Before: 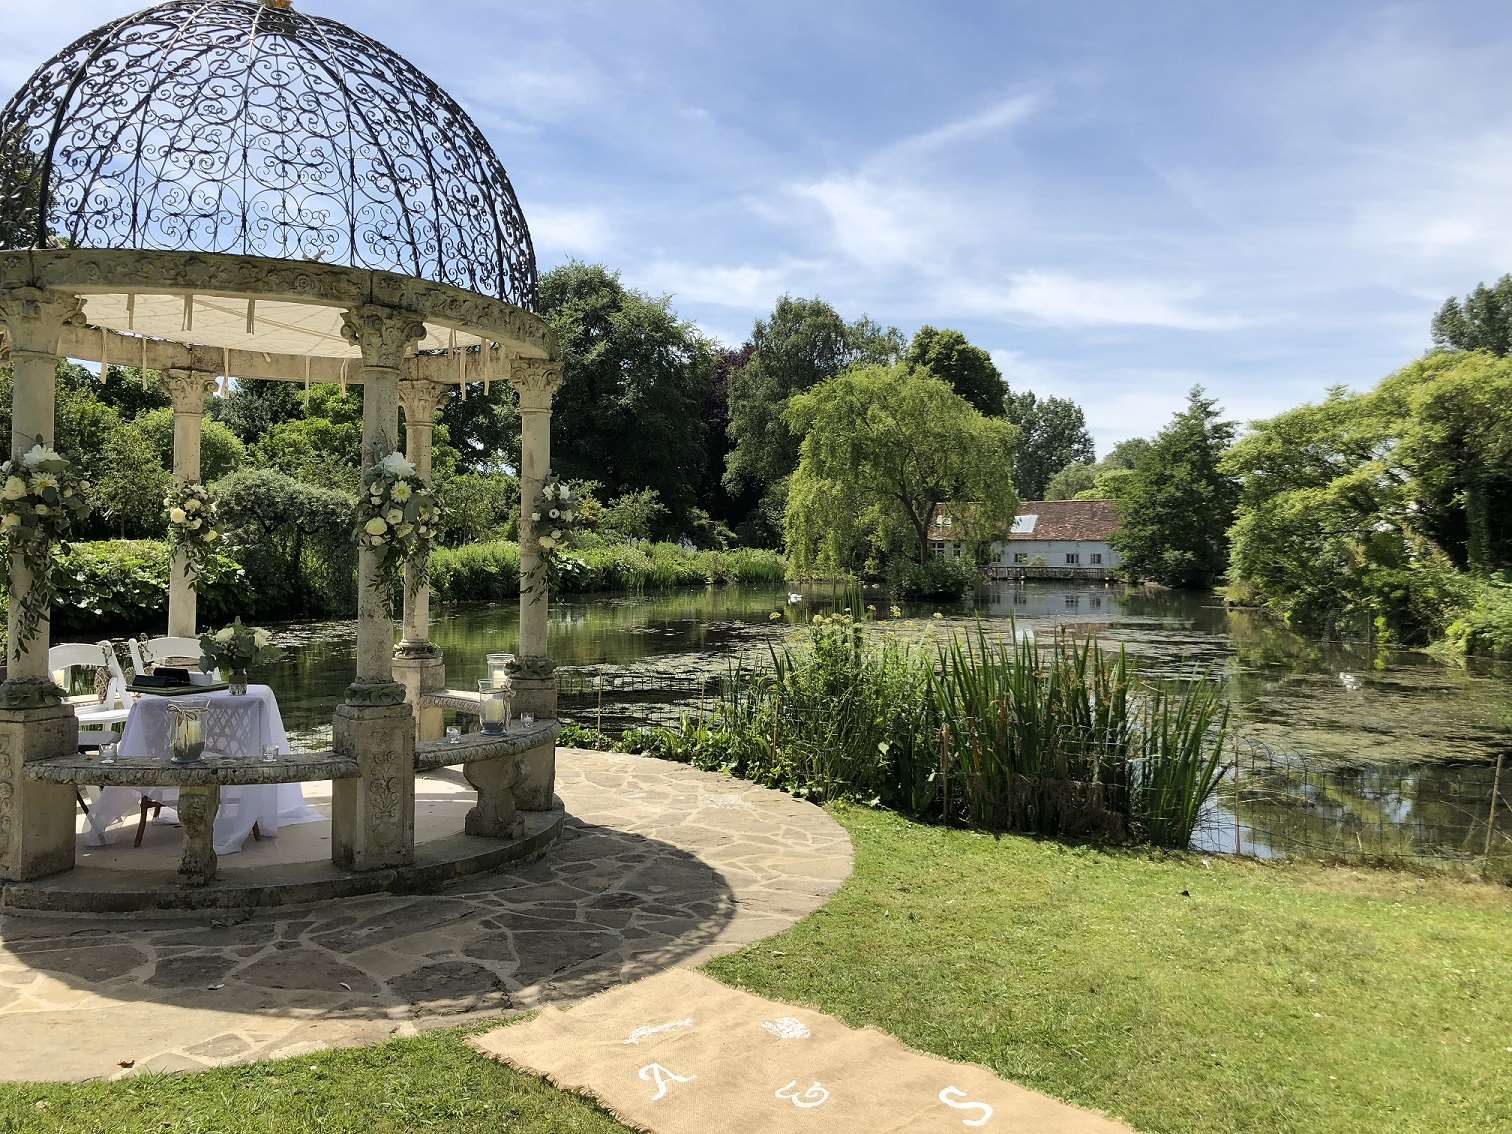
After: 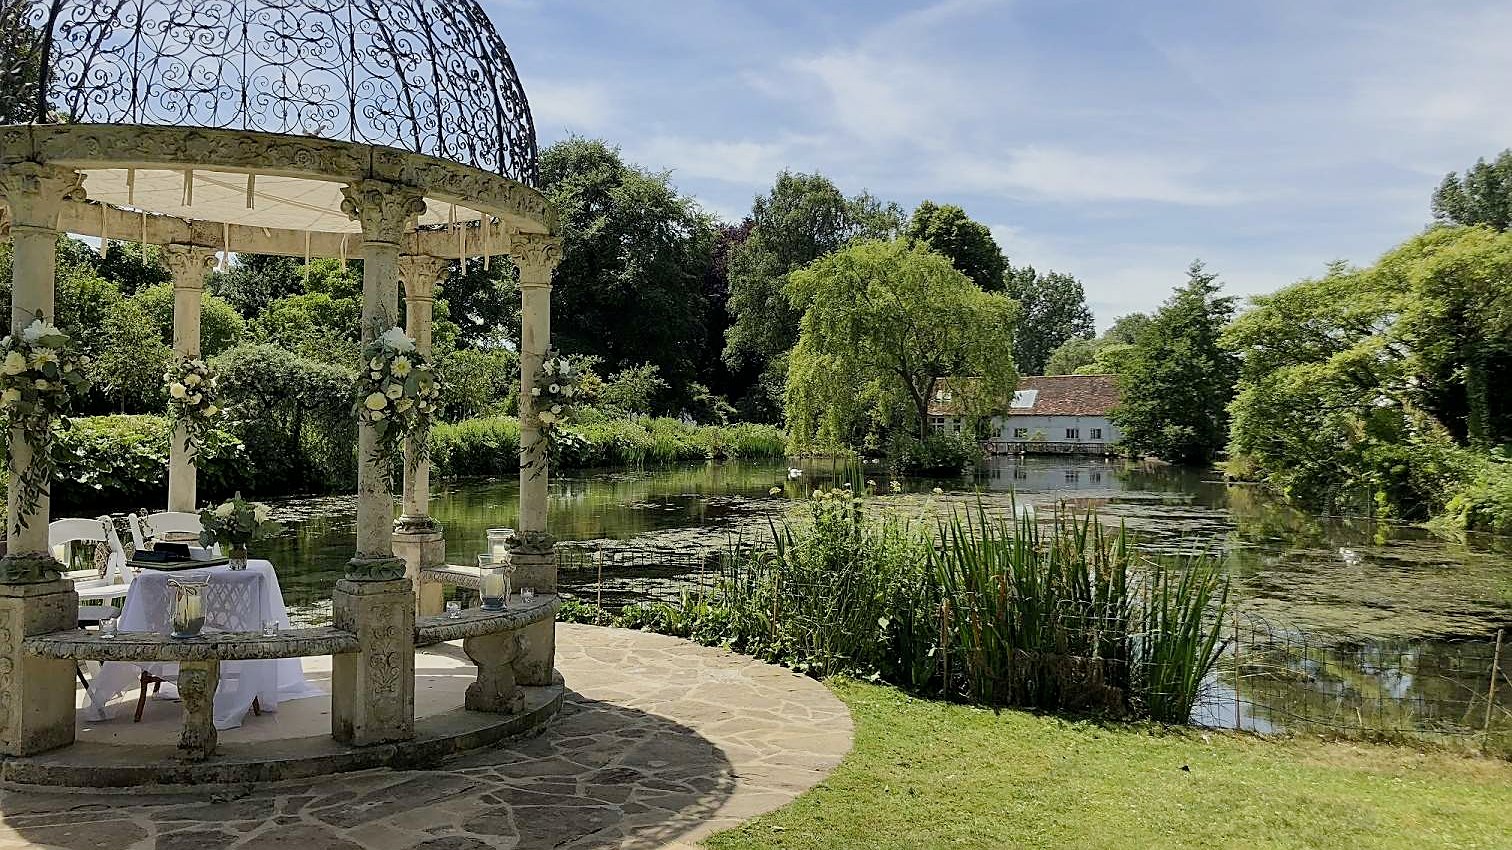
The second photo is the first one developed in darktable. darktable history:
crop: top 11.038%, bottom 13.962%
filmic rgb: black relative exposure -16 EV, threshold -0.33 EV, transition 3.19 EV, structure ↔ texture 100%, target black luminance 0%, hardness 7.57, latitude 72.96%, contrast 0.908, highlights saturation mix 10%, shadows ↔ highlights balance -0.38%, add noise in highlights 0, preserve chrominance no, color science v4 (2020), iterations of high-quality reconstruction 10, enable highlight reconstruction true
sharpen: on, module defaults
